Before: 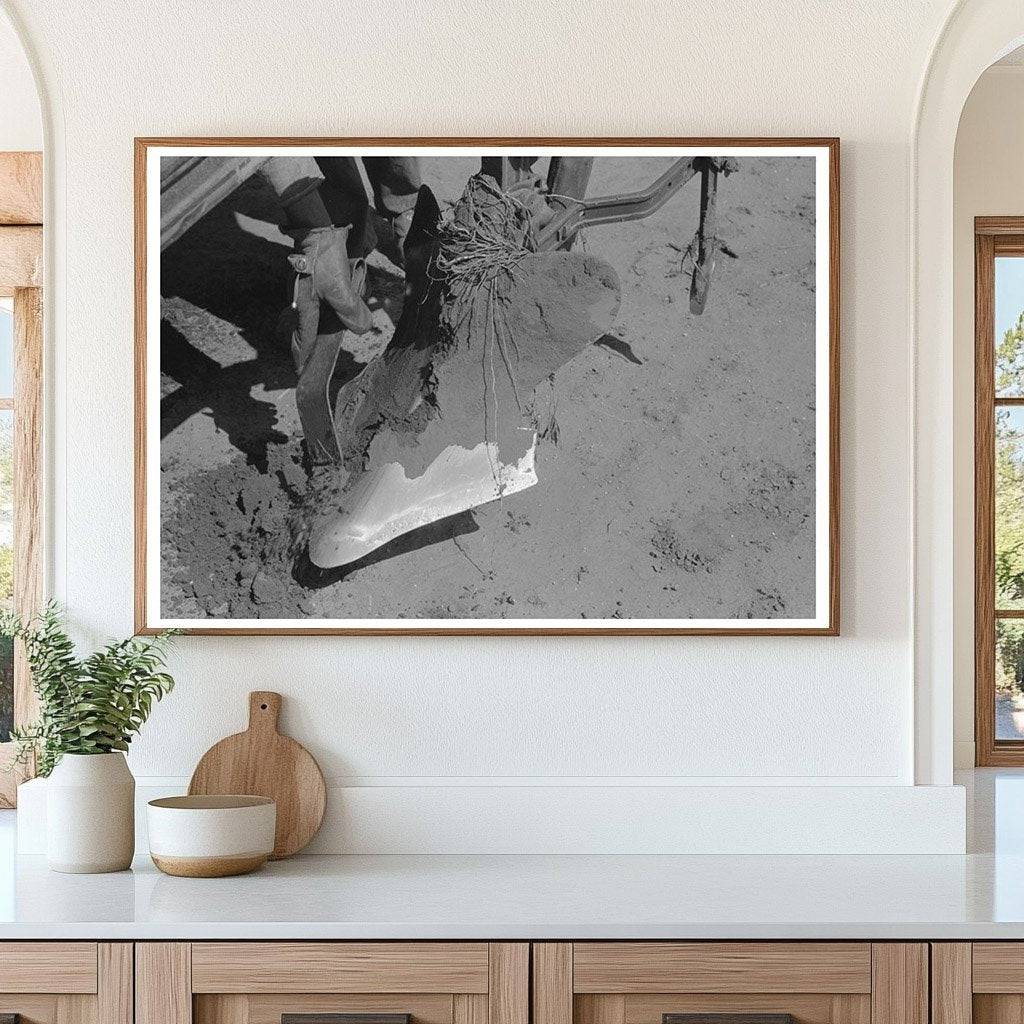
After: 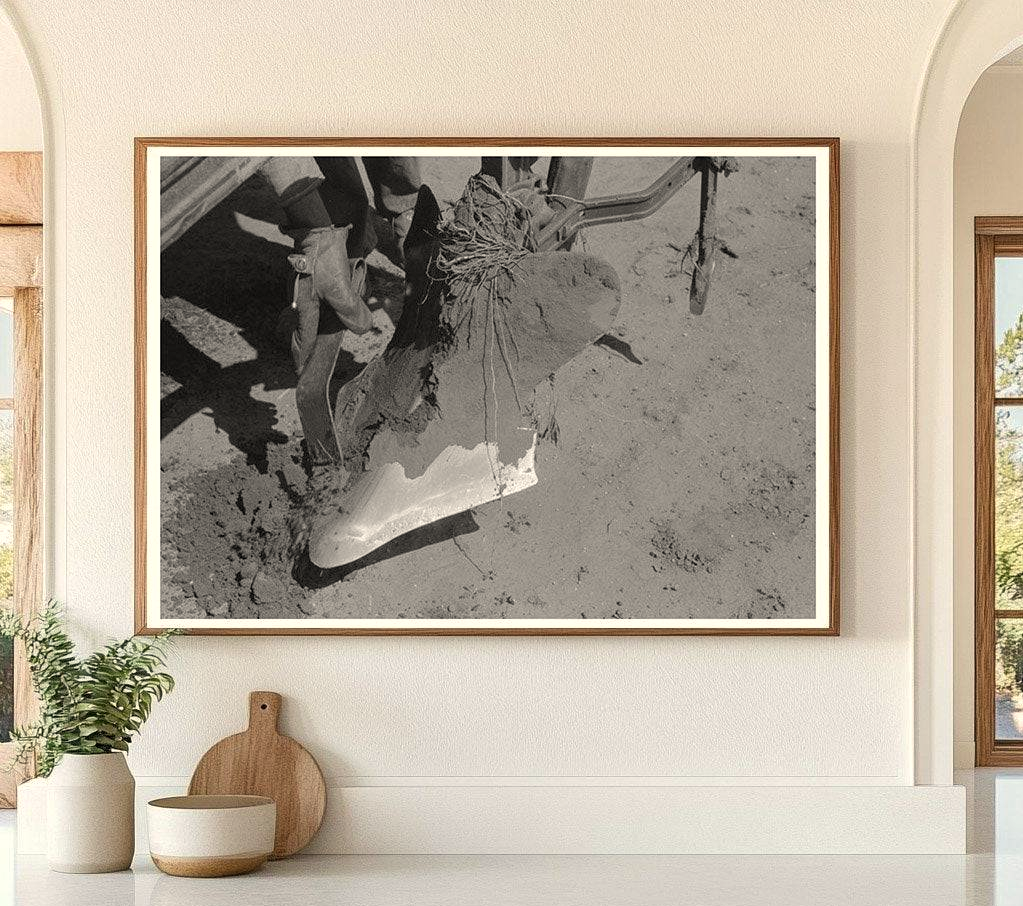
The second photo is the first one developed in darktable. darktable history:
local contrast: highlights 102%, shadows 97%, detail 119%, midtone range 0.2
color correction: highlights b* 0.012
color calibration: x 0.331, y 0.347, temperature 5648.69 K
crop and rotate: top 0%, bottom 11.431%
